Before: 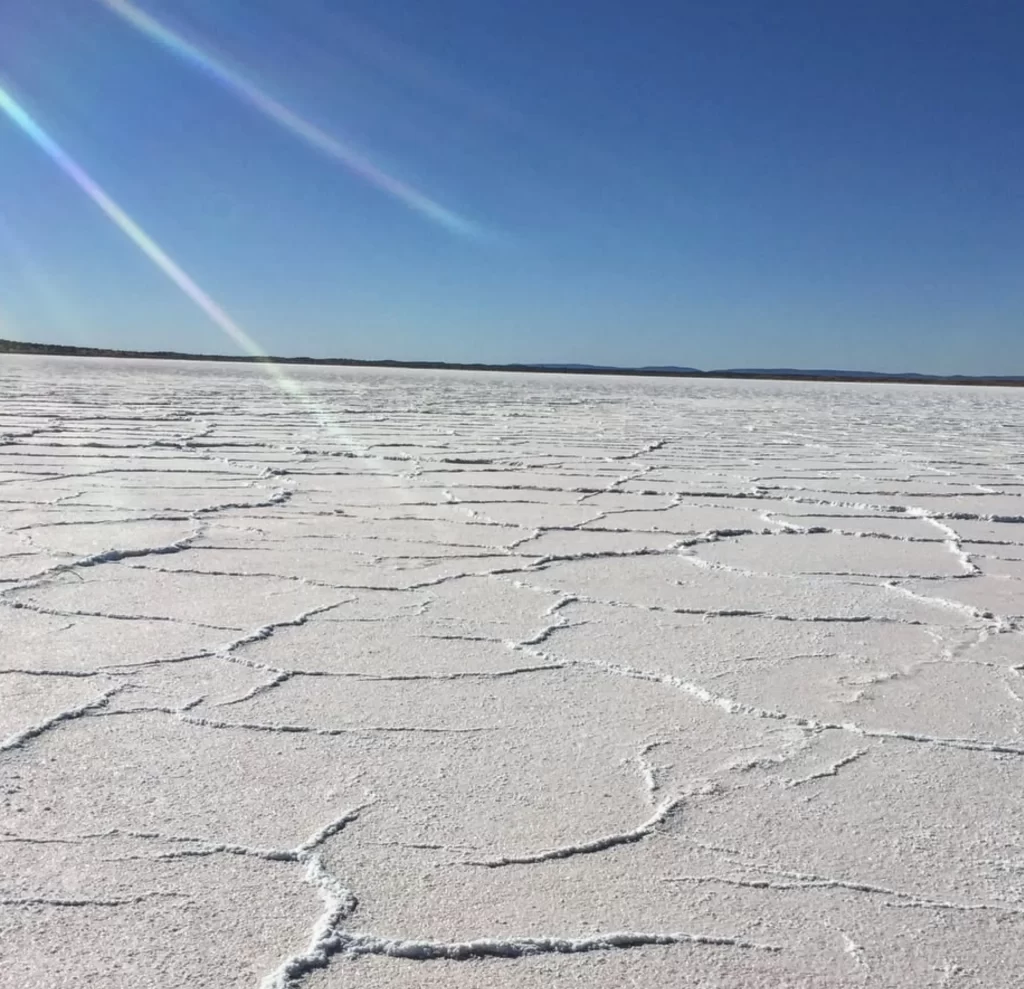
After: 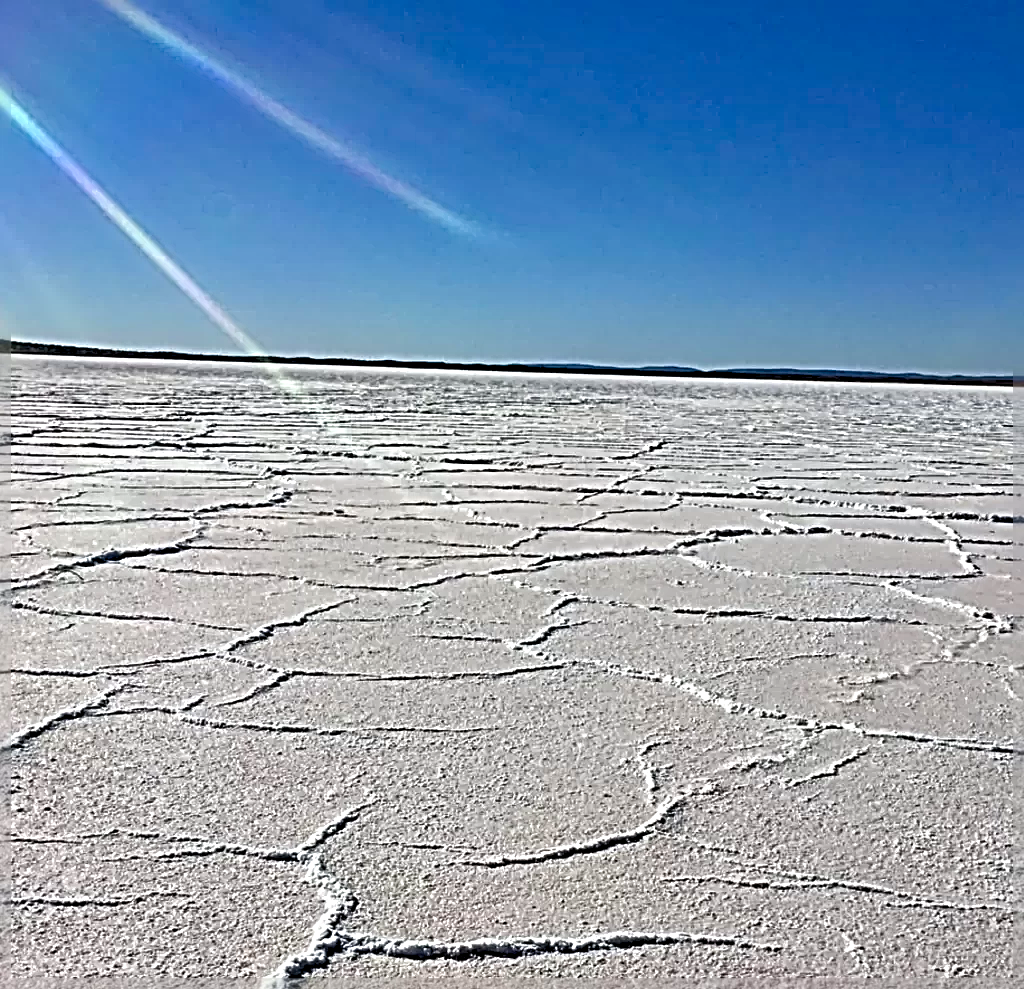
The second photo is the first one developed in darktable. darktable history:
sharpen: radius 4.007, amount 1.991
shadows and highlights: shadows 48.86, highlights -42.37, soften with gaussian
local contrast: highlights 107%, shadows 98%, detail 120%, midtone range 0.2
exposure: exposure -0.044 EV, compensate highlight preservation false
color balance rgb: shadows lift › hue 86.26°, perceptual saturation grading › global saturation 20%, perceptual saturation grading › highlights -14.362%, perceptual saturation grading › shadows 49.701%, global vibrance 20%
